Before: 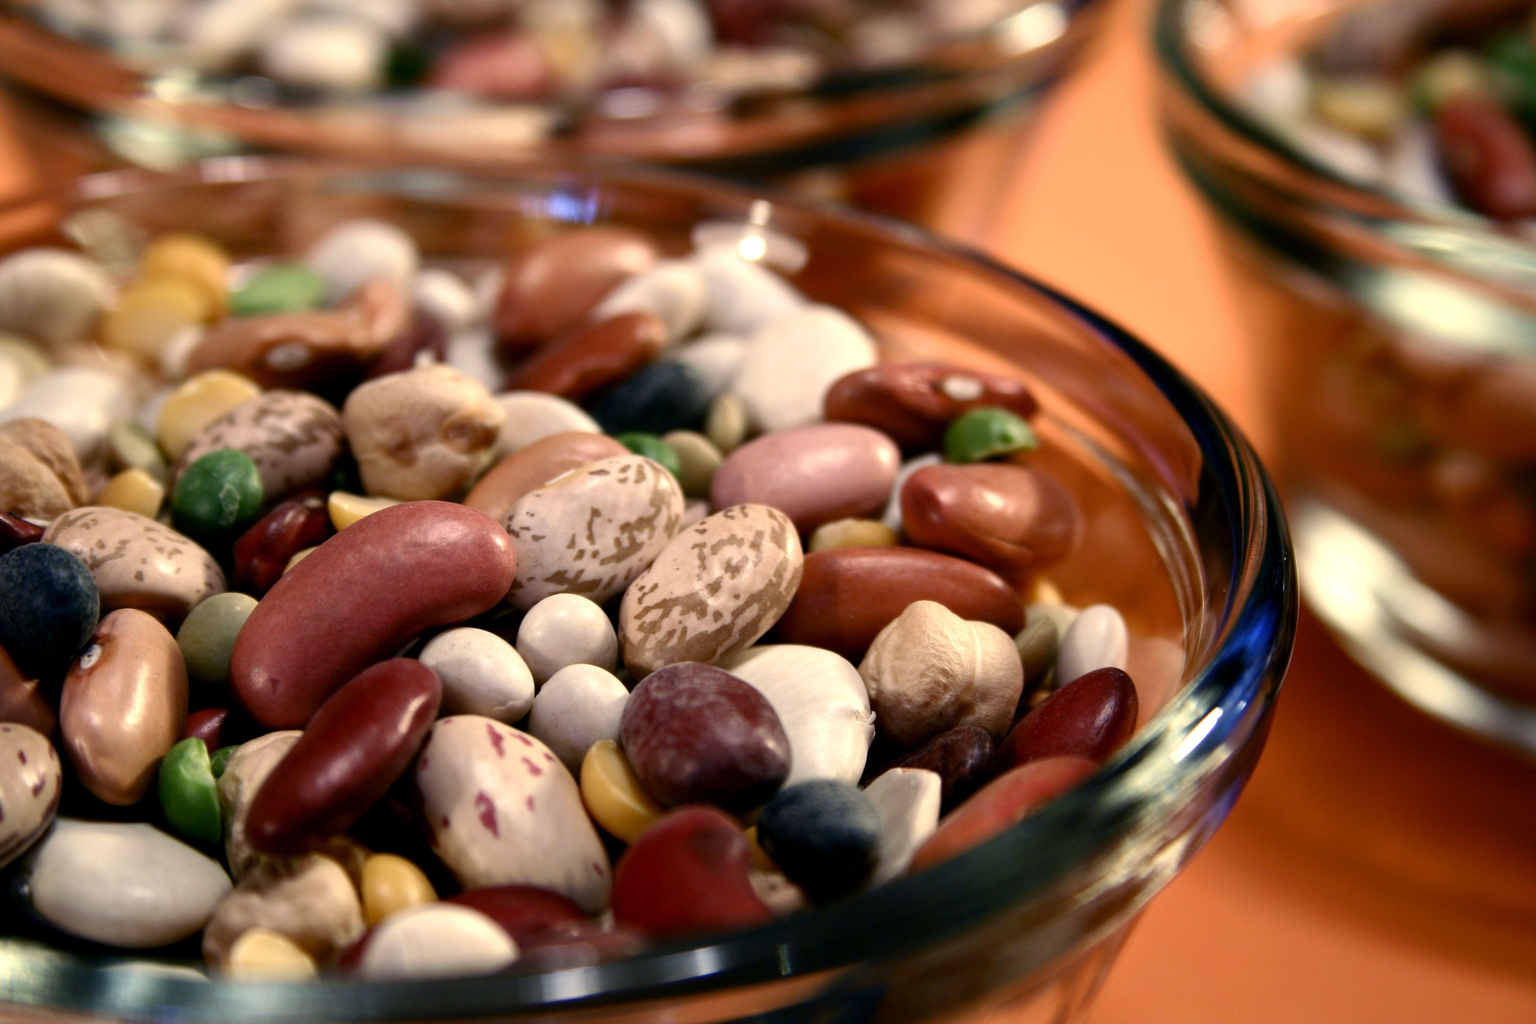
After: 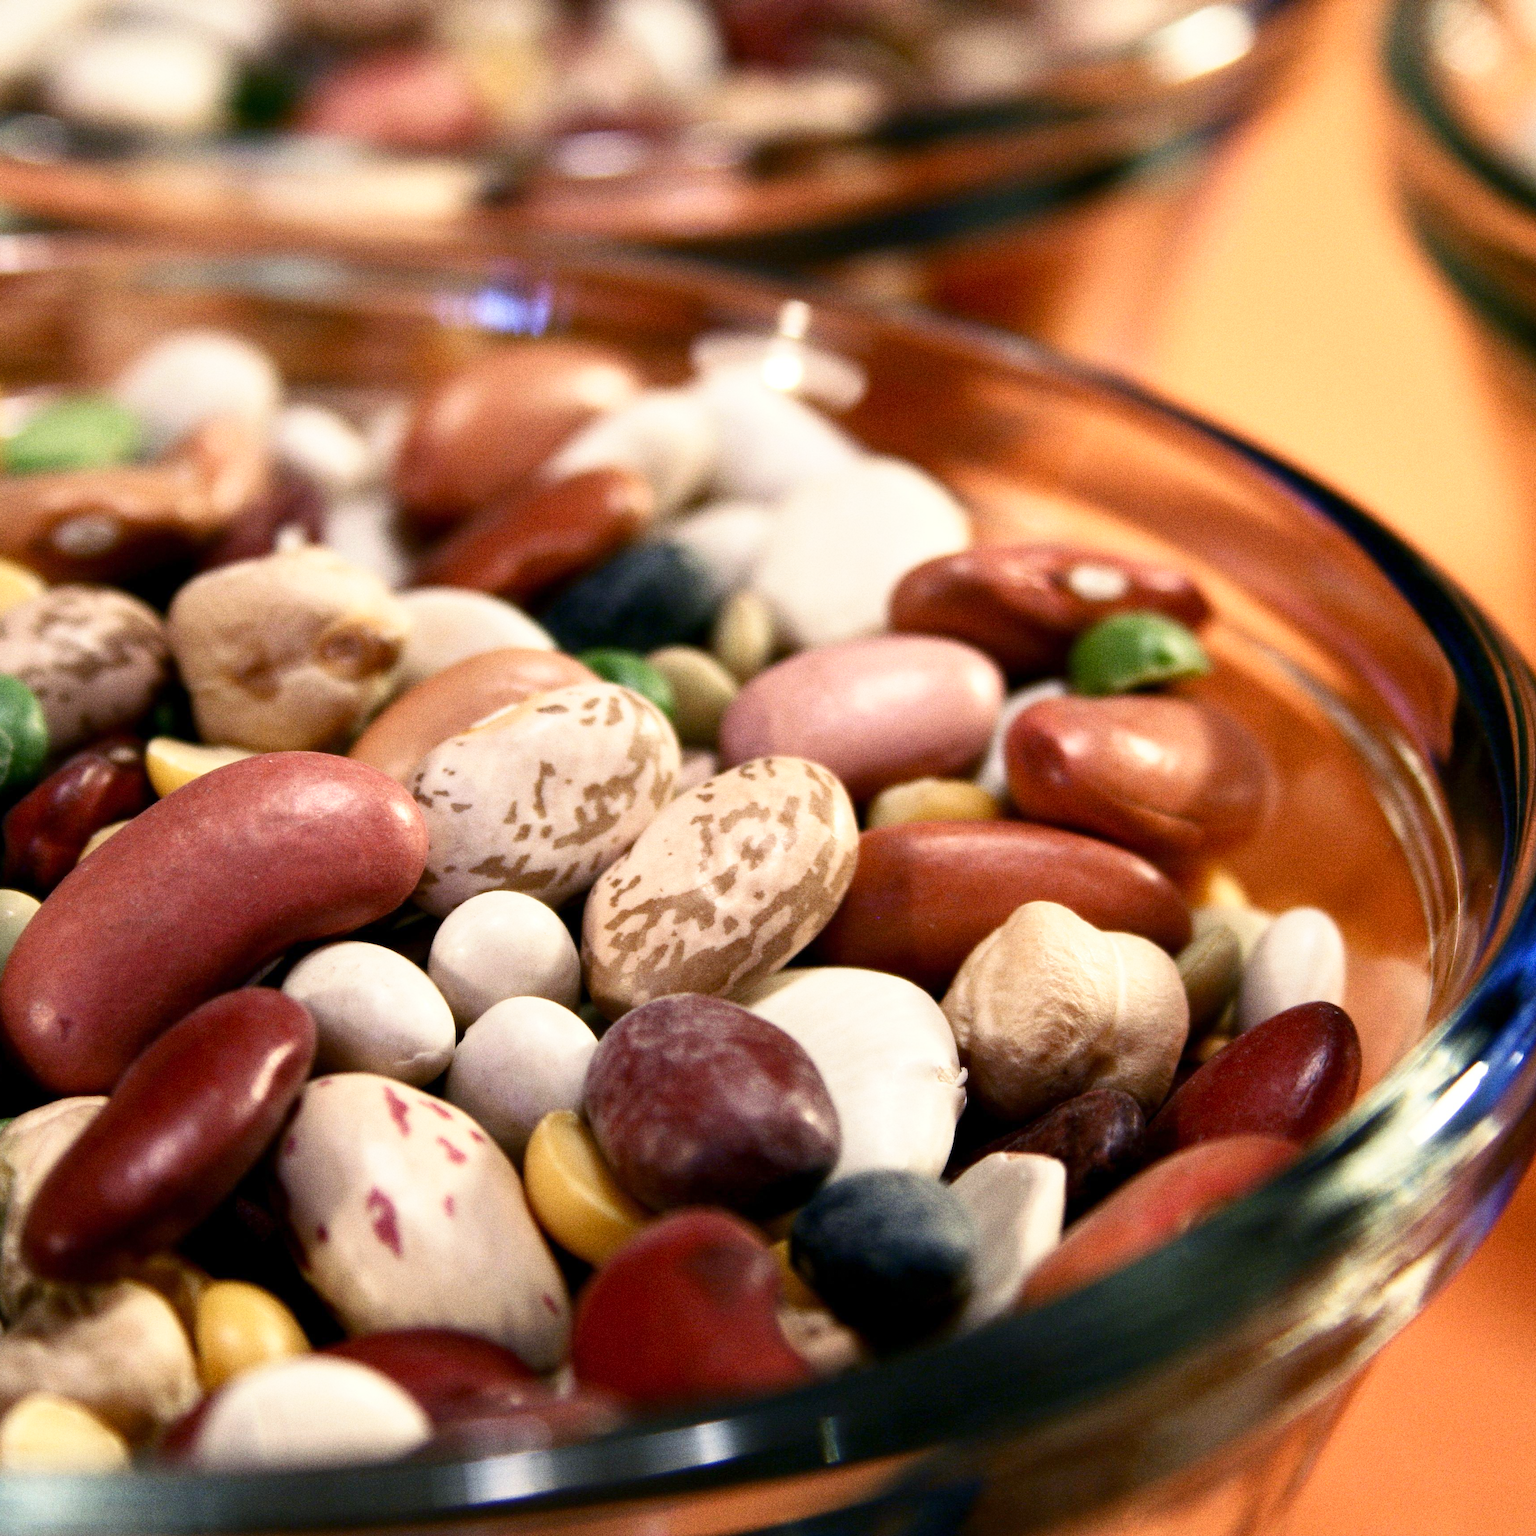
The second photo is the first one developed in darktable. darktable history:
grain: coarseness 0.09 ISO, strength 40%
base curve: curves: ch0 [(0, 0) (0.579, 0.807) (1, 1)], preserve colors none
crop and rotate: left 15.055%, right 18.278%
